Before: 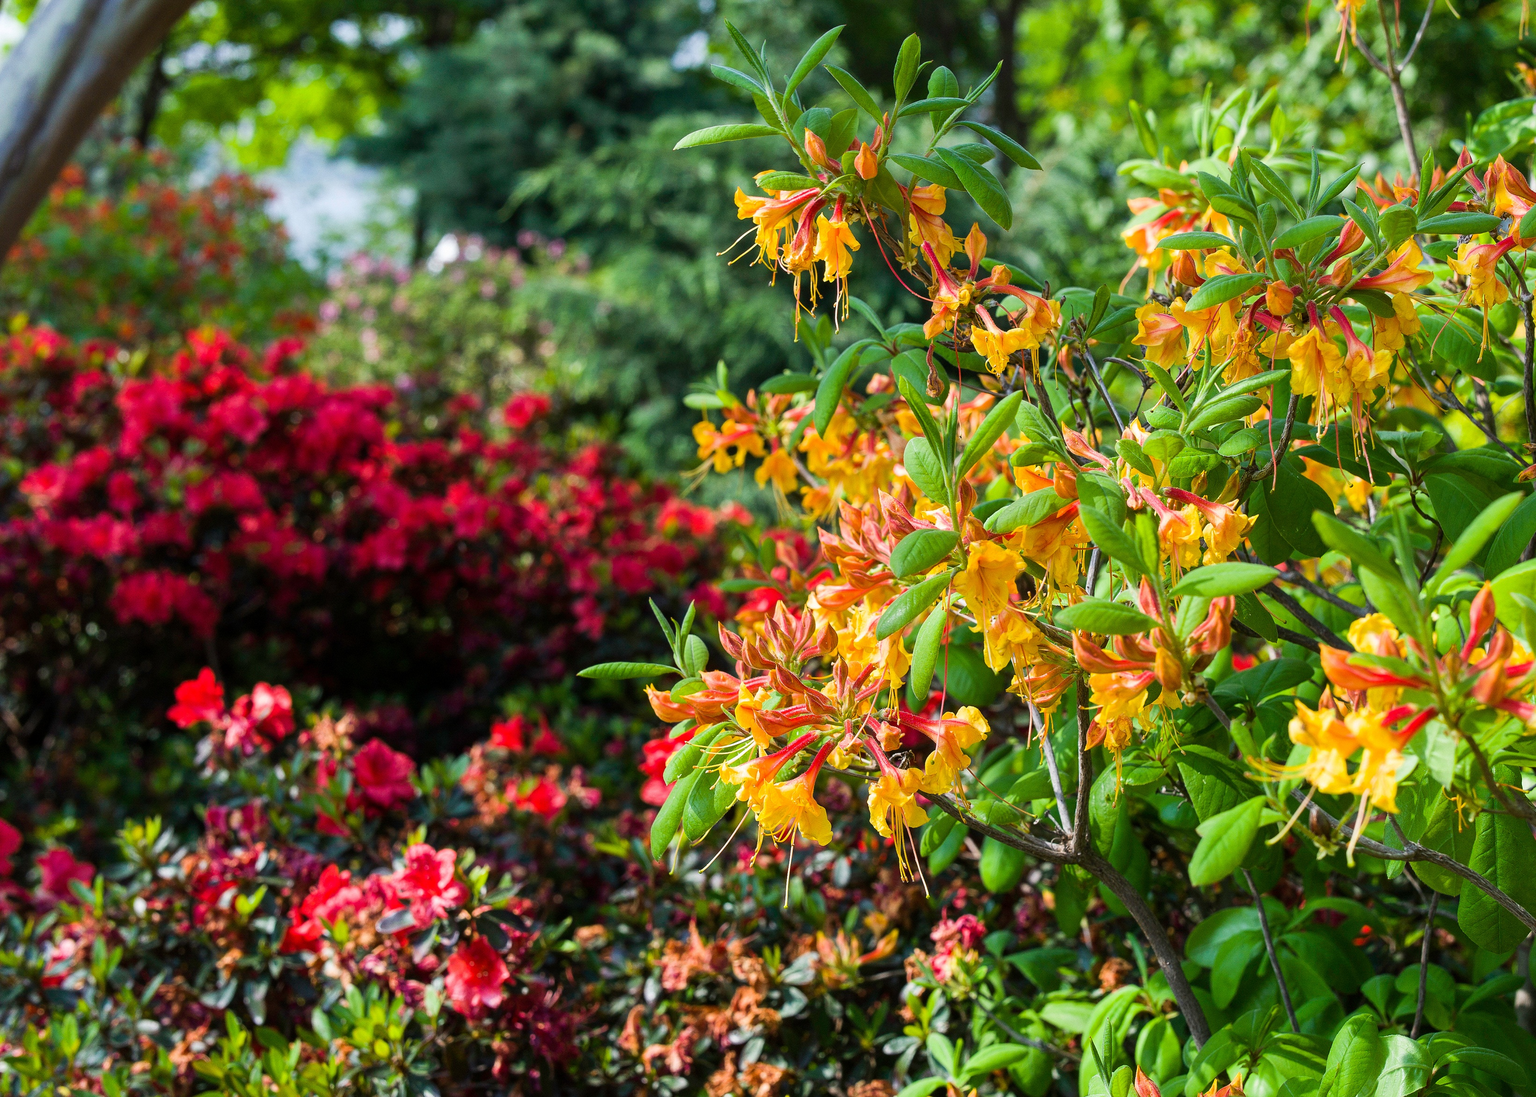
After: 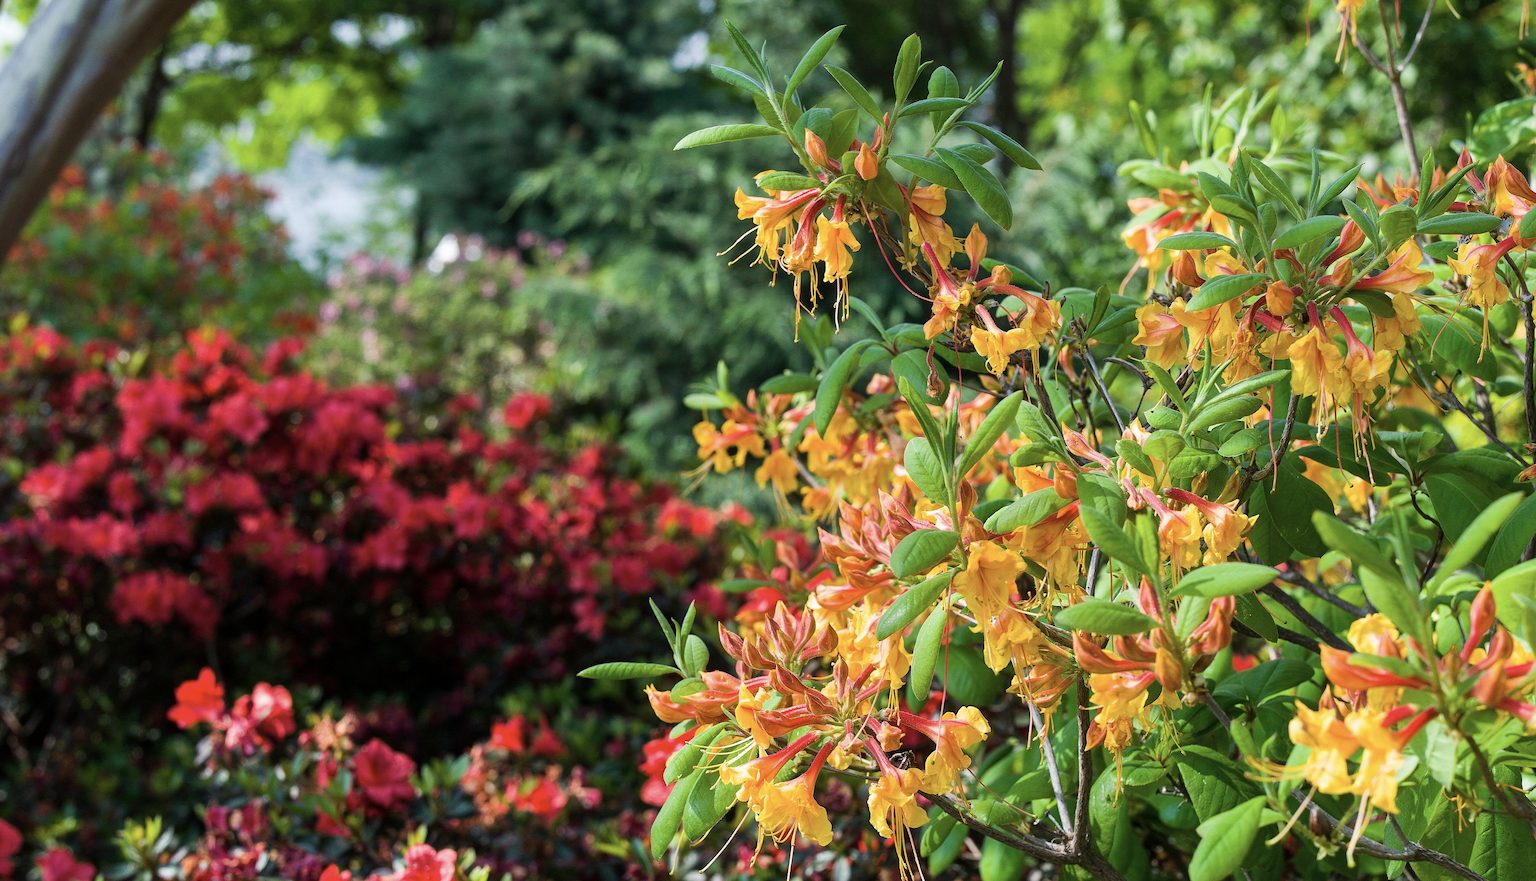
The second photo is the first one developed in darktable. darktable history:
color correction: saturation 0.8
crop: bottom 19.644%
